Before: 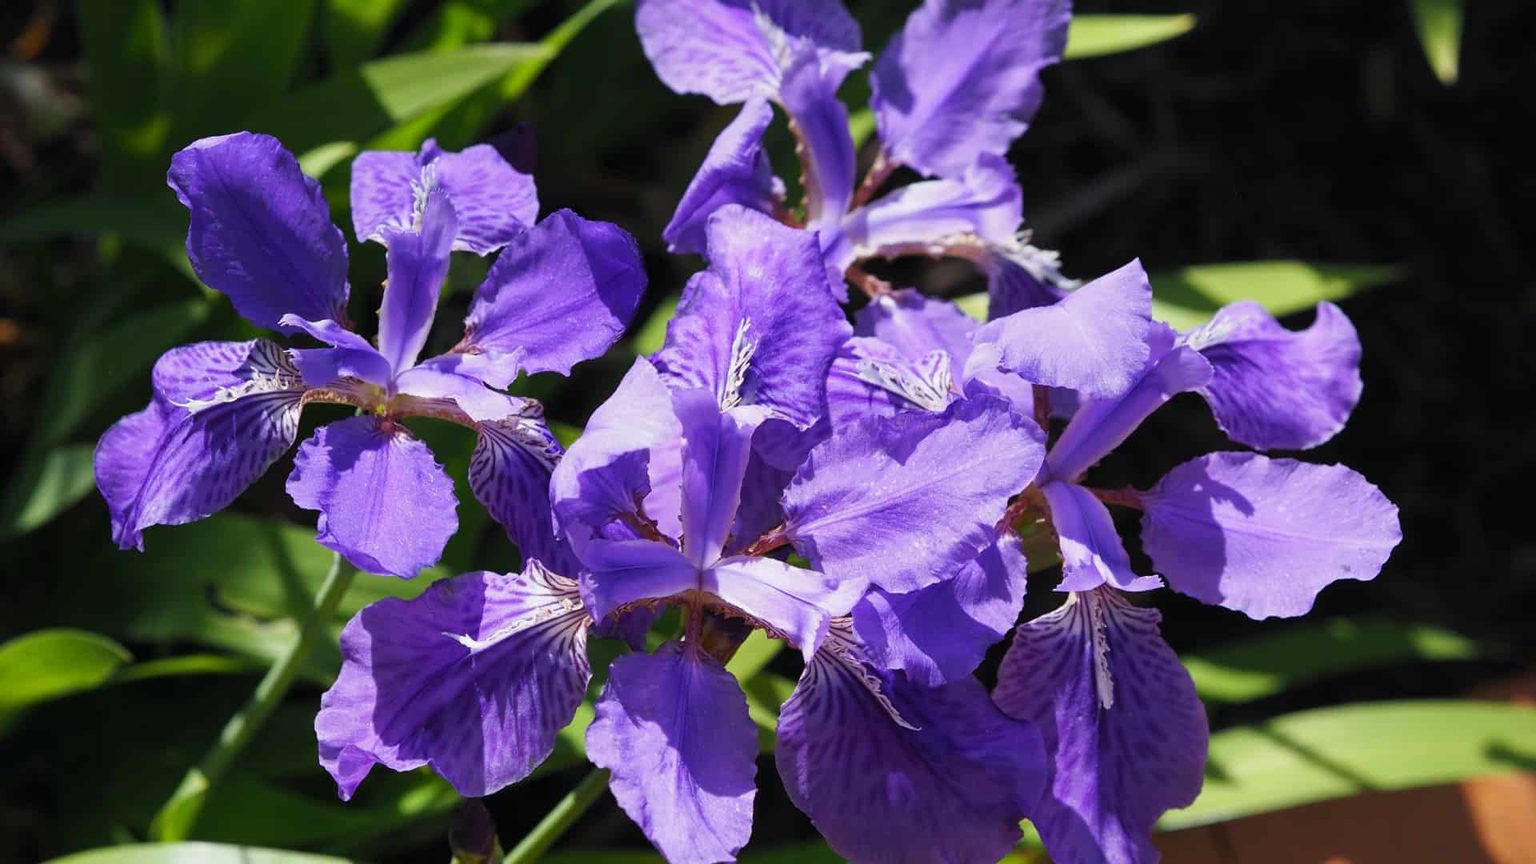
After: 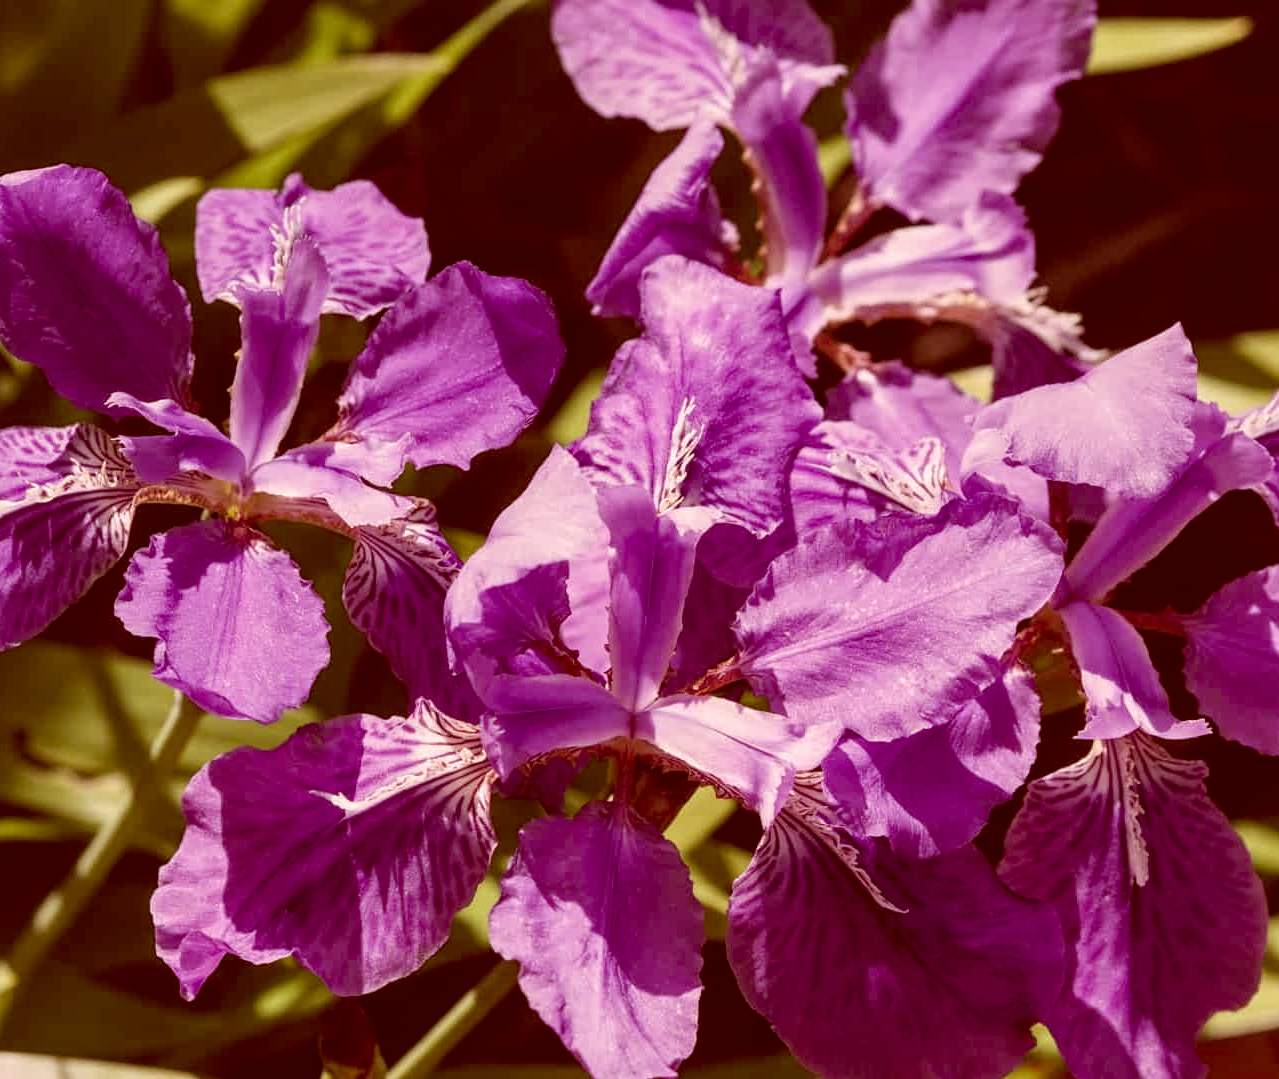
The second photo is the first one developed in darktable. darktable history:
contrast brightness saturation: saturation -0.05
crop and rotate: left 12.673%, right 20.66%
color correction: highlights a* 9.03, highlights b* 8.71, shadows a* 40, shadows b* 40, saturation 0.8
local contrast: on, module defaults
